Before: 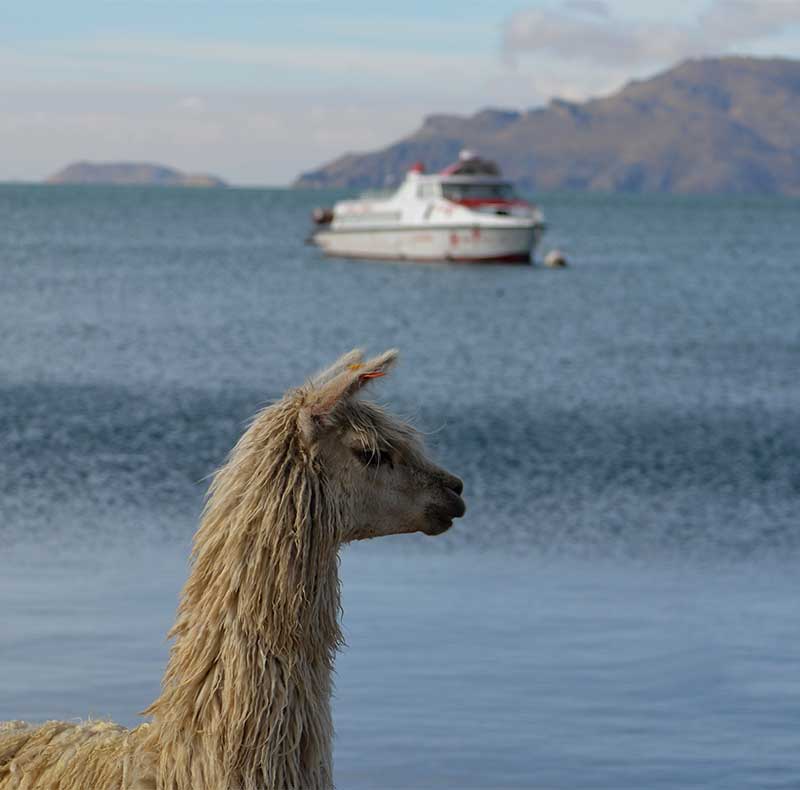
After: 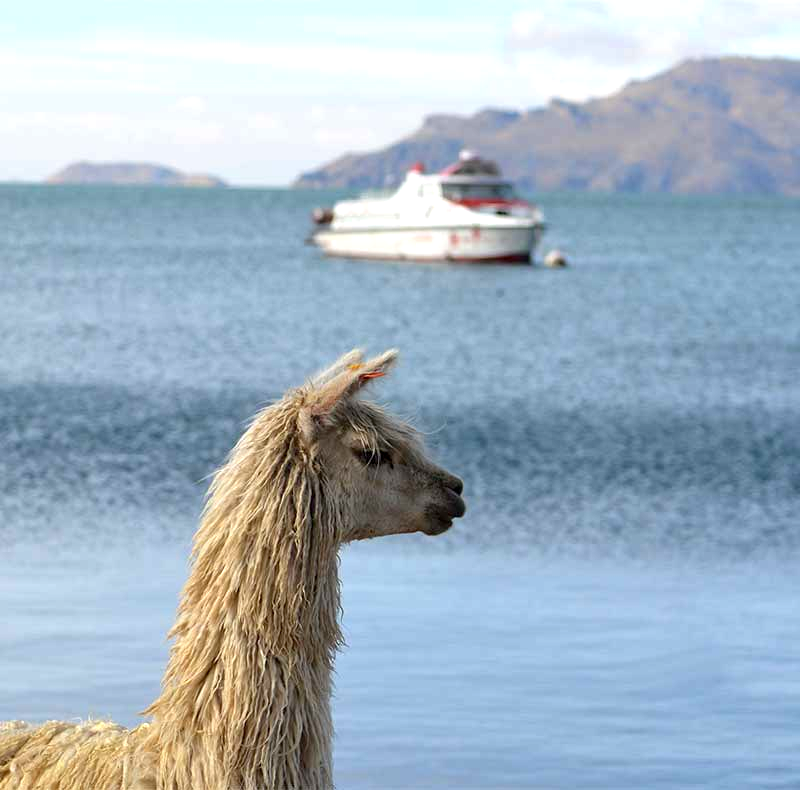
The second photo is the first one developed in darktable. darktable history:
exposure: black level correction 0.001, exposure 1 EV, compensate highlight preservation false
